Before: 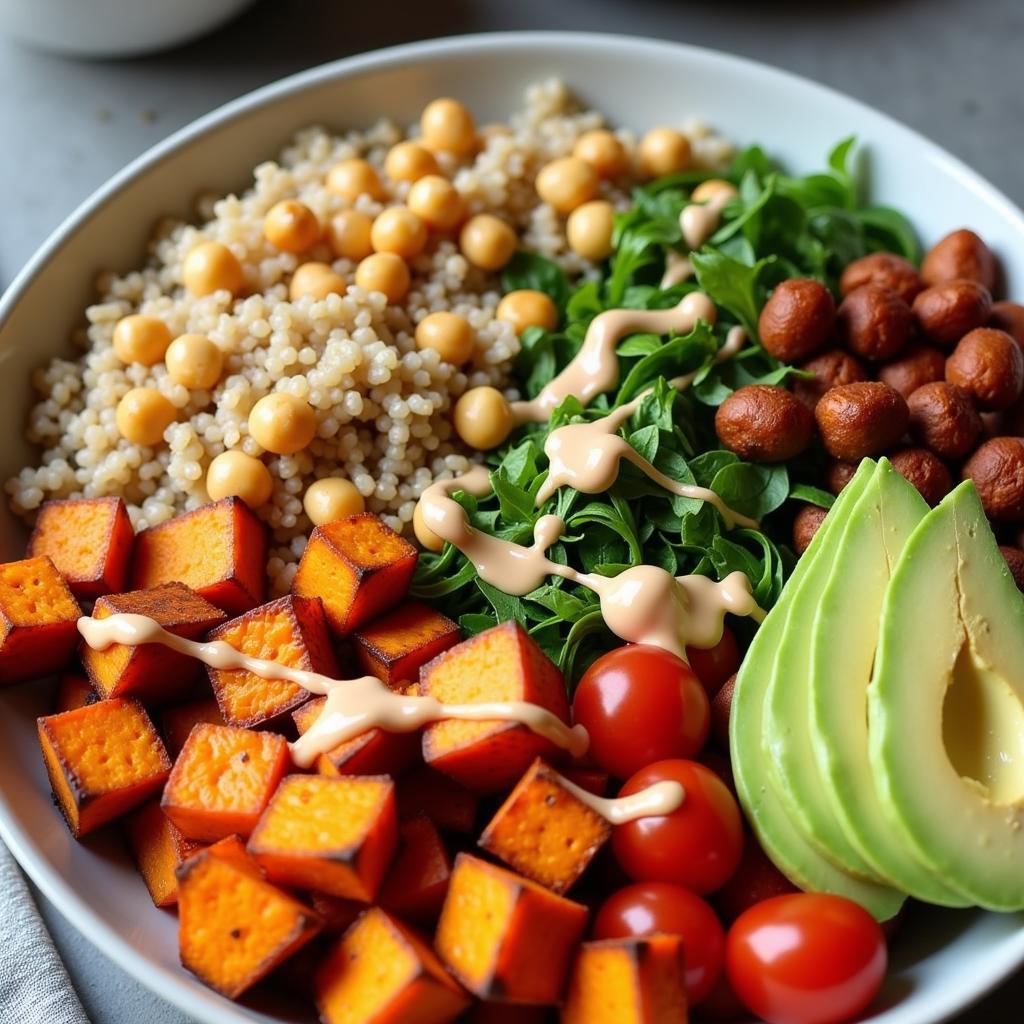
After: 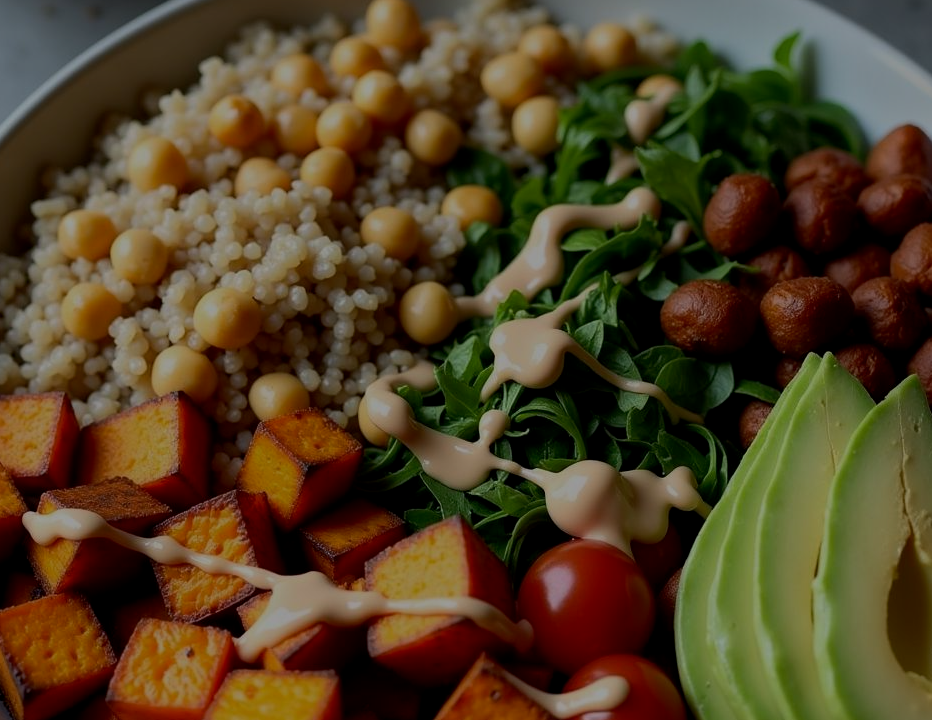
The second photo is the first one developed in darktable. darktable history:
crop: left 5.406%, top 10.301%, right 3.567%, bottom 19.292%
tone equalizer: -8 EV -1.98 EV, -7 EV -1.99 EV, -6 EV -1.96 EV, -5 EV -1.97 EV, -4 EV -1.98 EV, -3 EV -1.98 EV, -2 EV -1.98 EV, -1 EV -1.61 EV, +0 EV -1.98 EV, mask exposure compensation -0.504 EV
exposure: black level correction 0.009, exposure 0.017 EV, compensate exposure bias true, compensate highlight preservation false
